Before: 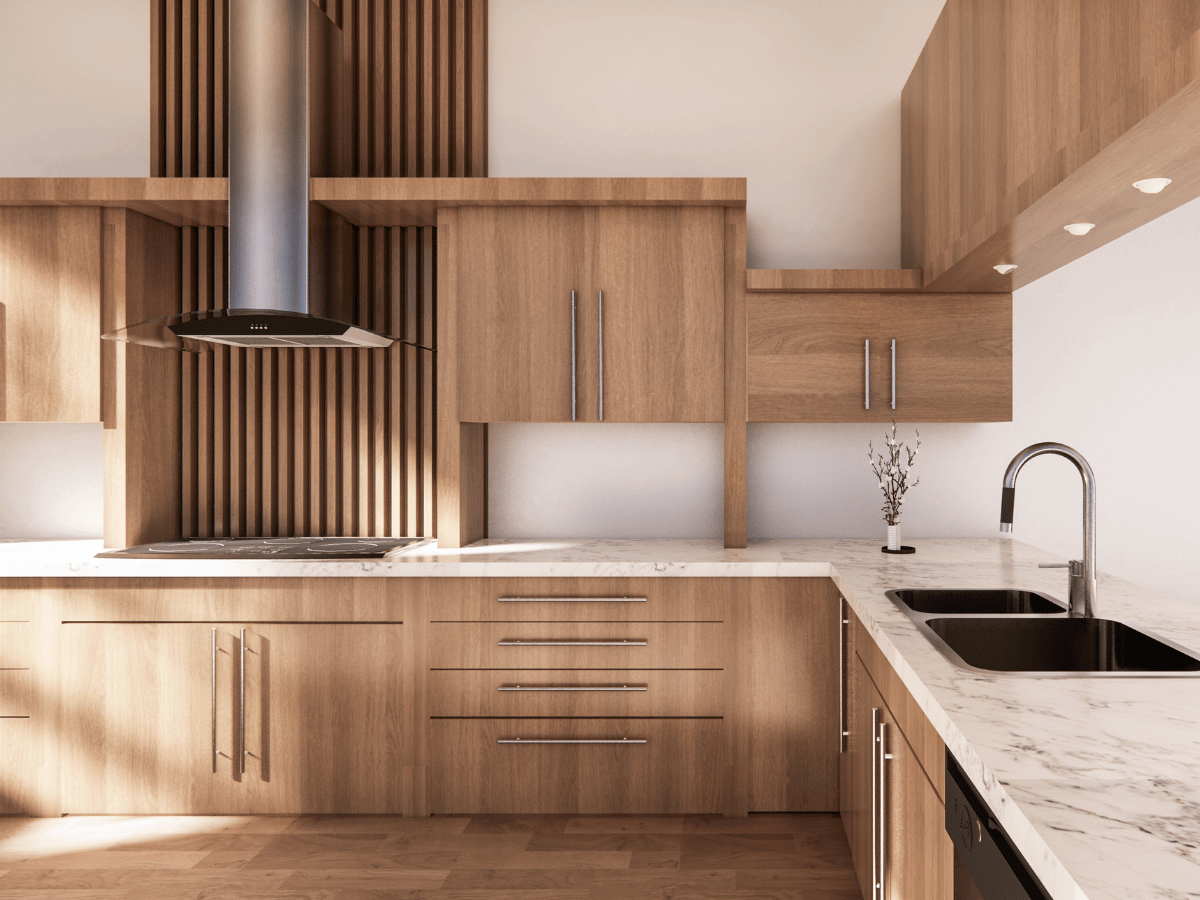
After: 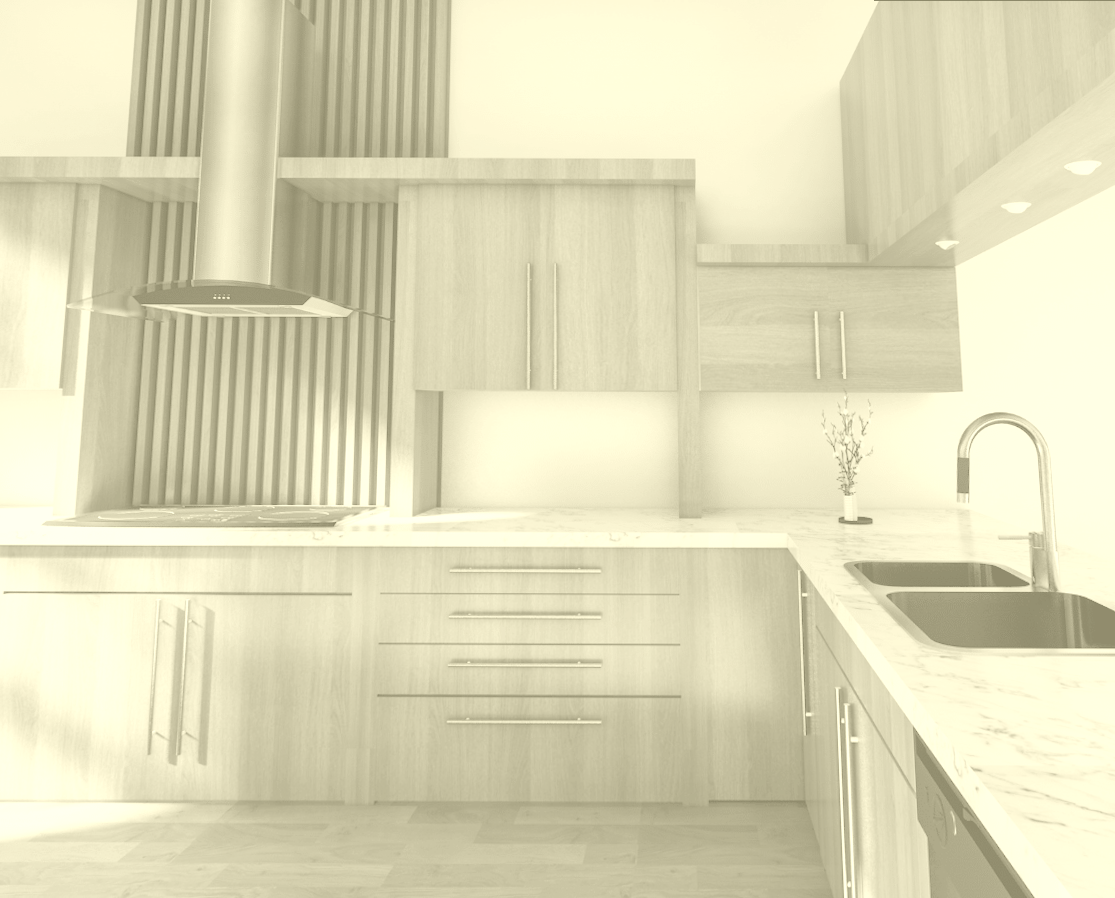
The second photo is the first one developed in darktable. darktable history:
rotate and perspective: rotation 0.215°, lens shift (vertical) -0.139, crop left 0.069, crop right 0.939, crop top 0.002, crop bottom 0.996
colorize: hue 43.2°, saturation 40%, version 1
color balance rgb: perceptual saturation grading › global saturation 30%, global vibrance 20%
contrast brightness saturation: contrast 0.05, brightness 0.06, saturation 0.01
